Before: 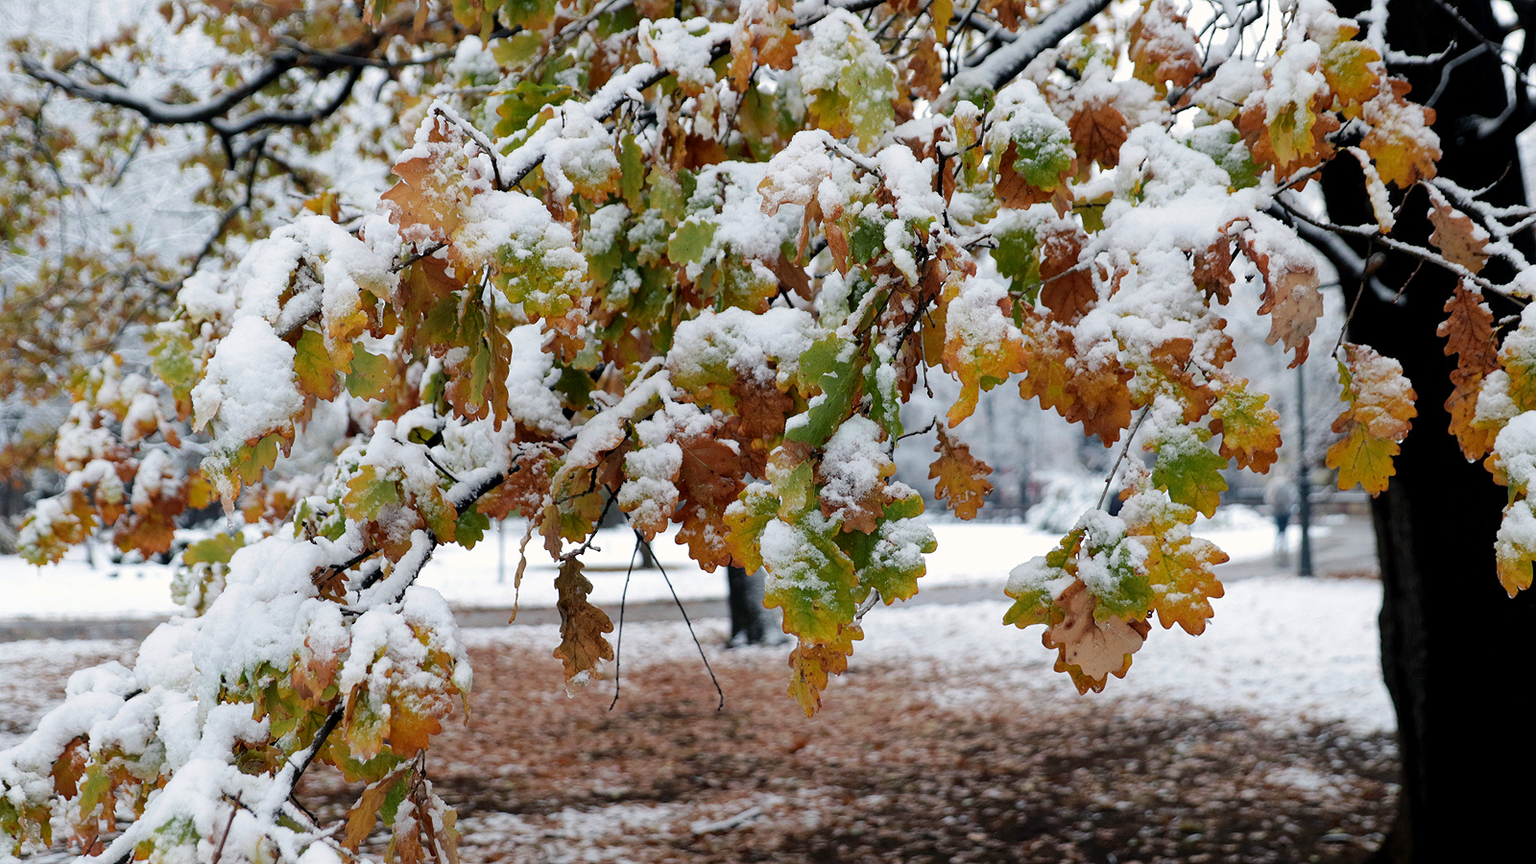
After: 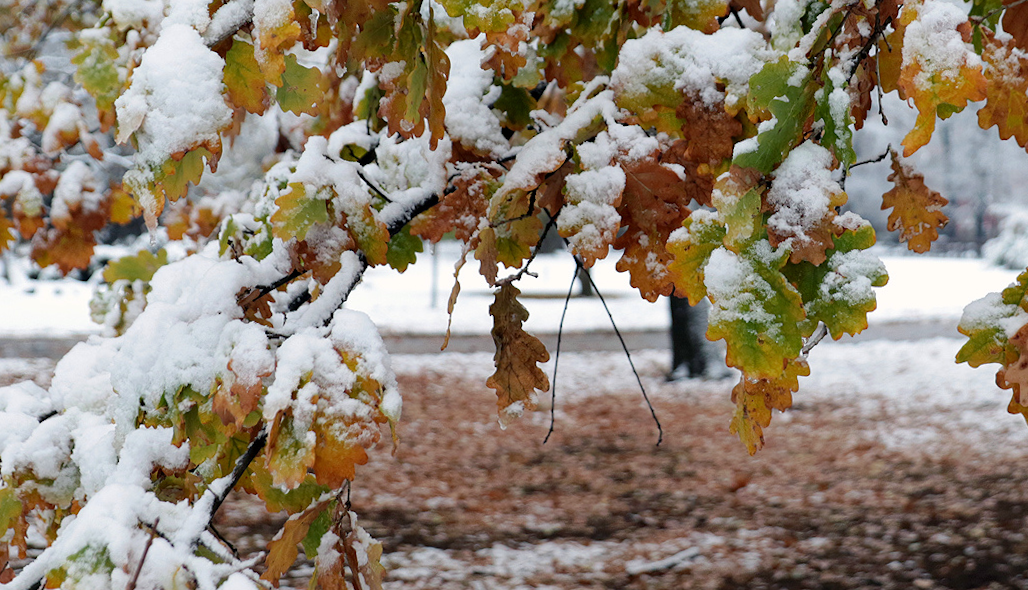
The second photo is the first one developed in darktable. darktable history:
crop and rotate: angle -1.25°, left 3.601%, top 31.889%, right 29.648%
